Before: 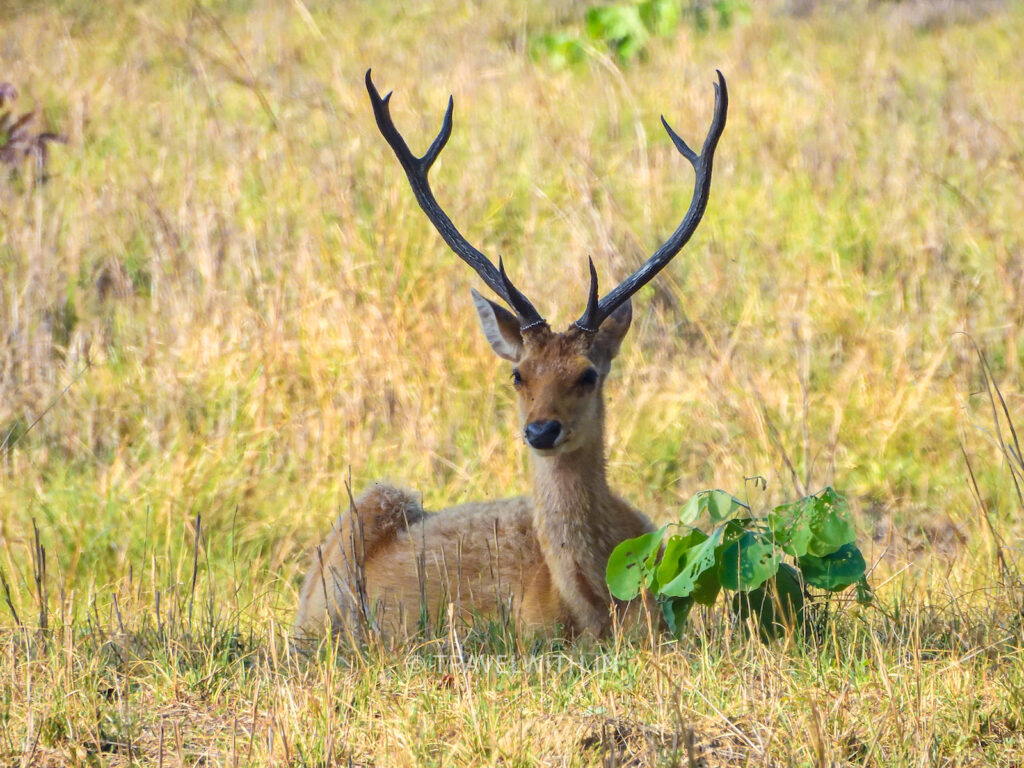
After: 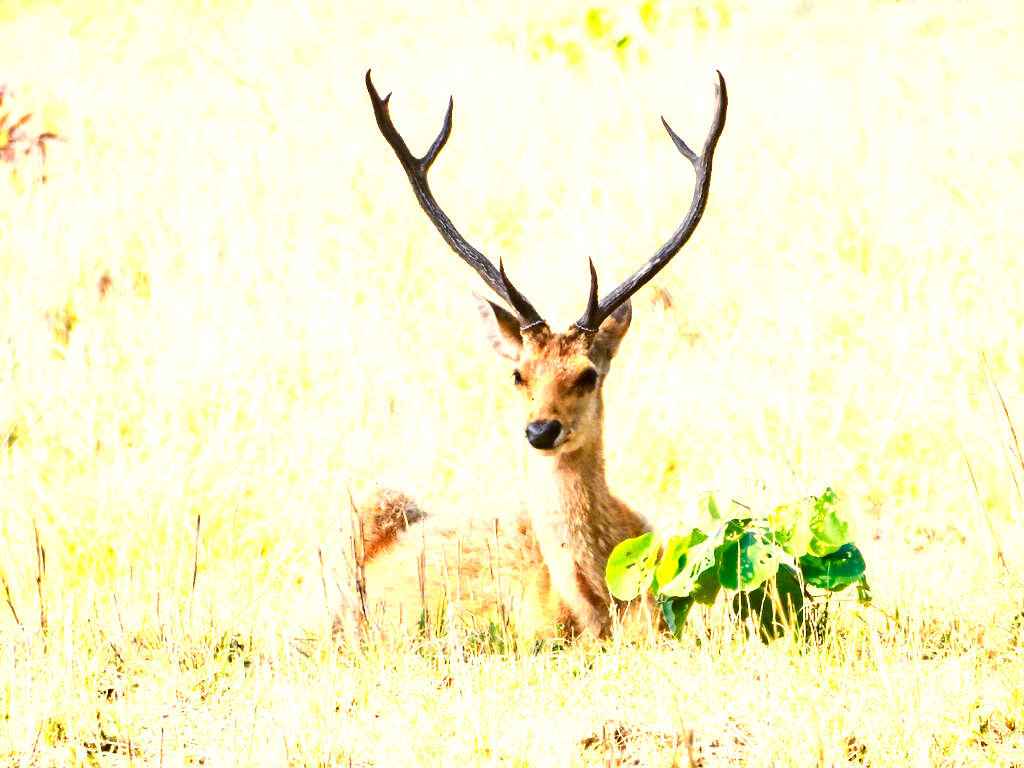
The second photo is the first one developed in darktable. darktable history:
color correction: highlights a* 8.98, highlights b* 15.09, shadows a* -0.49, shadows b* 26.52
base curve: curves: ch0 [(0, 0) (0.007, 0.004) (0.027, 0.03) (0.046, 0.07) (0.207, 0.54) (0.442, 0.872) (0.673, 0.972) (1, 1)], preserve colors none
color zones: curves: ch0 [(0.018, 0.548) (0.224, 0.64) (0.425, 0.447) (0.675, 0.575) (0.732, 0.579)]; ch1 [(0.066, 0.487) (0.25, 0.5) (0.404, 0.43) (0.75, 0.421) (0.956, 0.421)]; ch2 [(0.044, 0.561) (0.215, 0.465) (0.399, 0.544) (0.465, 0.548) (0.614, 0.447) (0.724, 0.43) (0.882, 0.623) (0.956, 0.632)]
